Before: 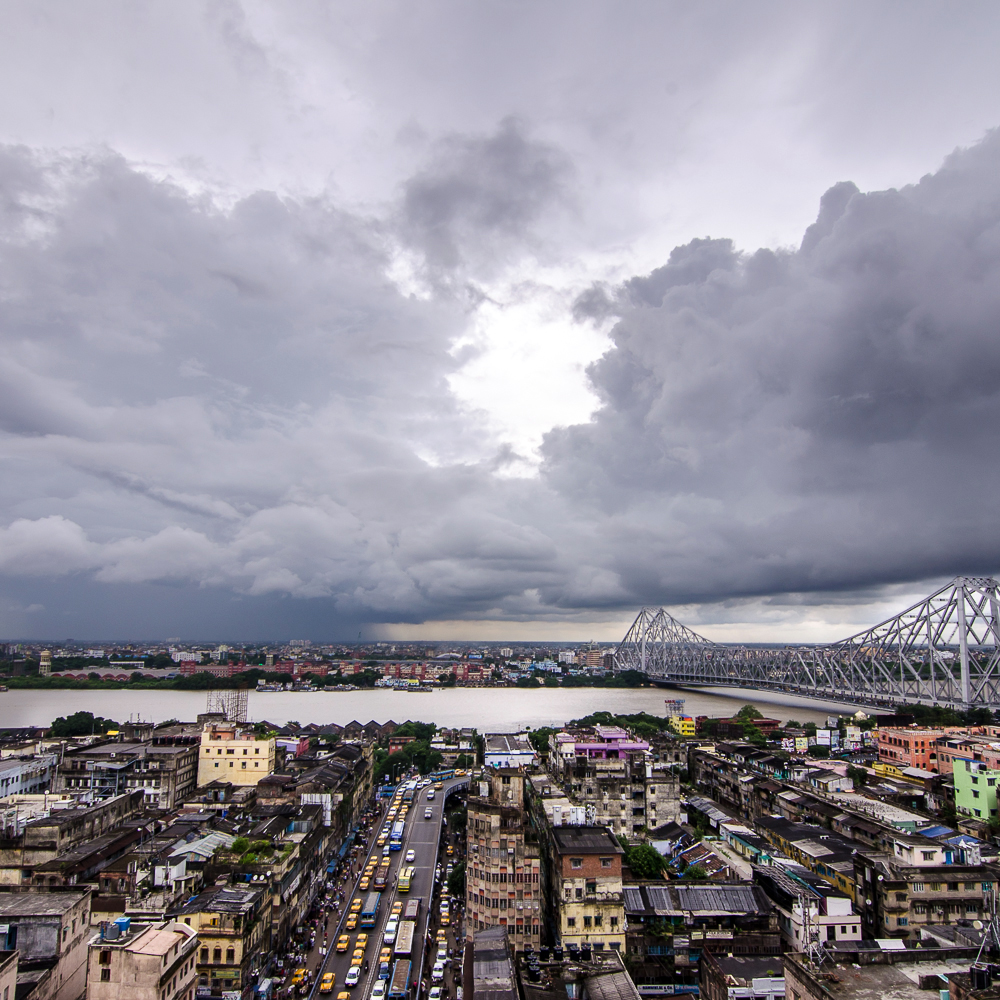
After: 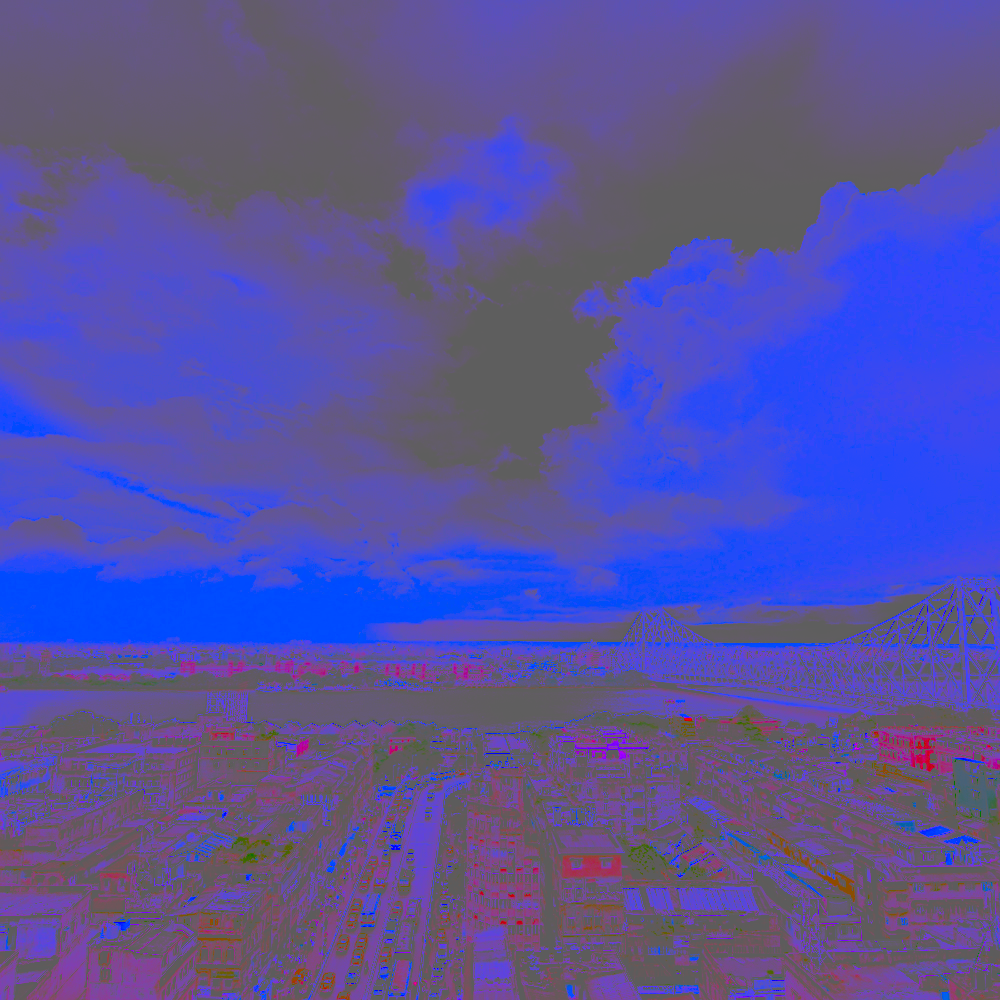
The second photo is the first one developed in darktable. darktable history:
contrast brightness saturation: contrast -0.99, brightness -0.17, saturation 0.75
white balance: red 0.98, blue 1.61
exposure: exposure 0.02 EV, compensate highlight preservation false
sharpen: amount 1
filmic rgb: black relative exposure -8.2 EV, white relative exposure 2.2 EV, threshold 3 EV, hardness 7.11, latitude 75%, contrast 1.325, highlights saturation mix -2%, shadows ↔ highlights balance 30%, preserve chrominance no, color science v5 (2021), contrast in shadows safe, contrast in highlights safe, enable highlight reconstruction true
tone equalizer: on, module defaults
color balance: lift [1.005, 1.002, 0.998, 0.998], gamma [1, 1.021, 1.02, 0.979], gain [0.923, 1.066, 1.056, 0.934]
